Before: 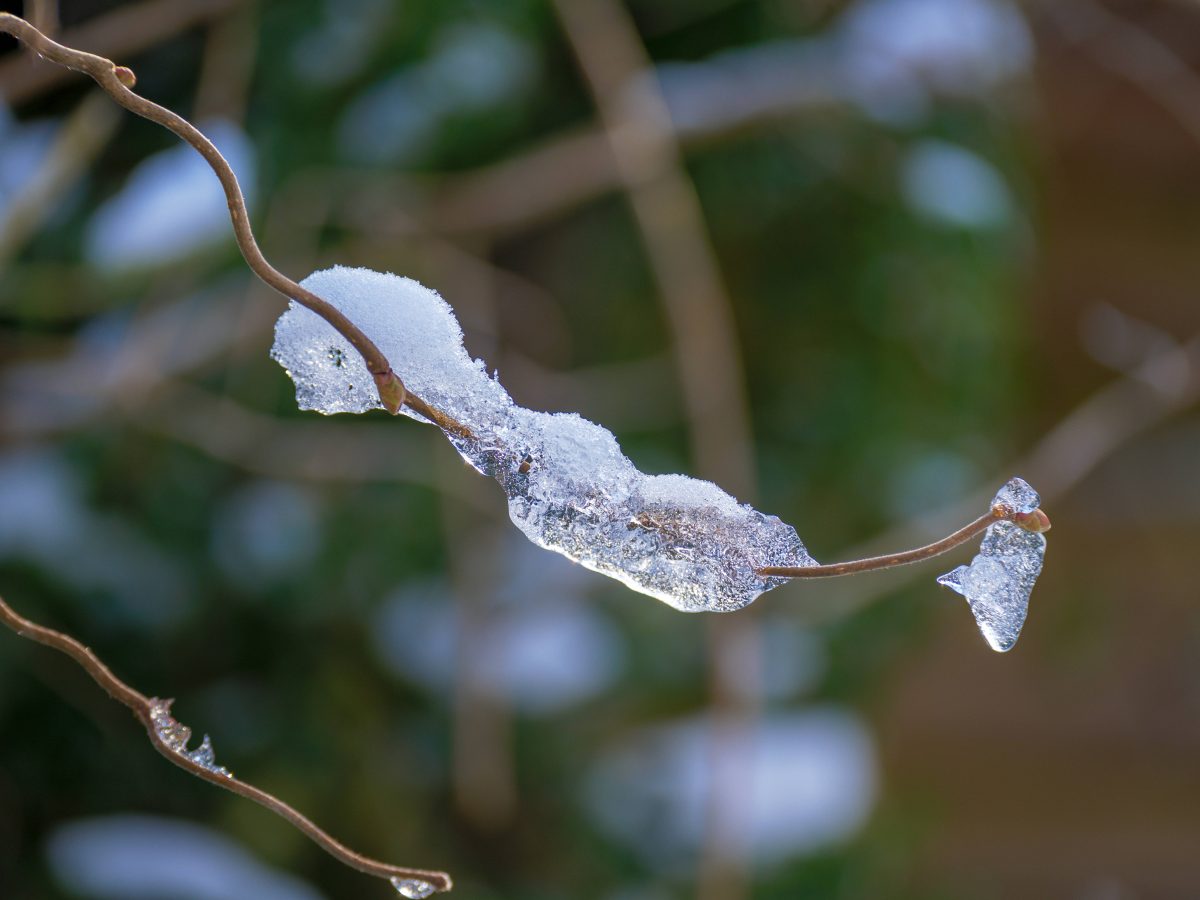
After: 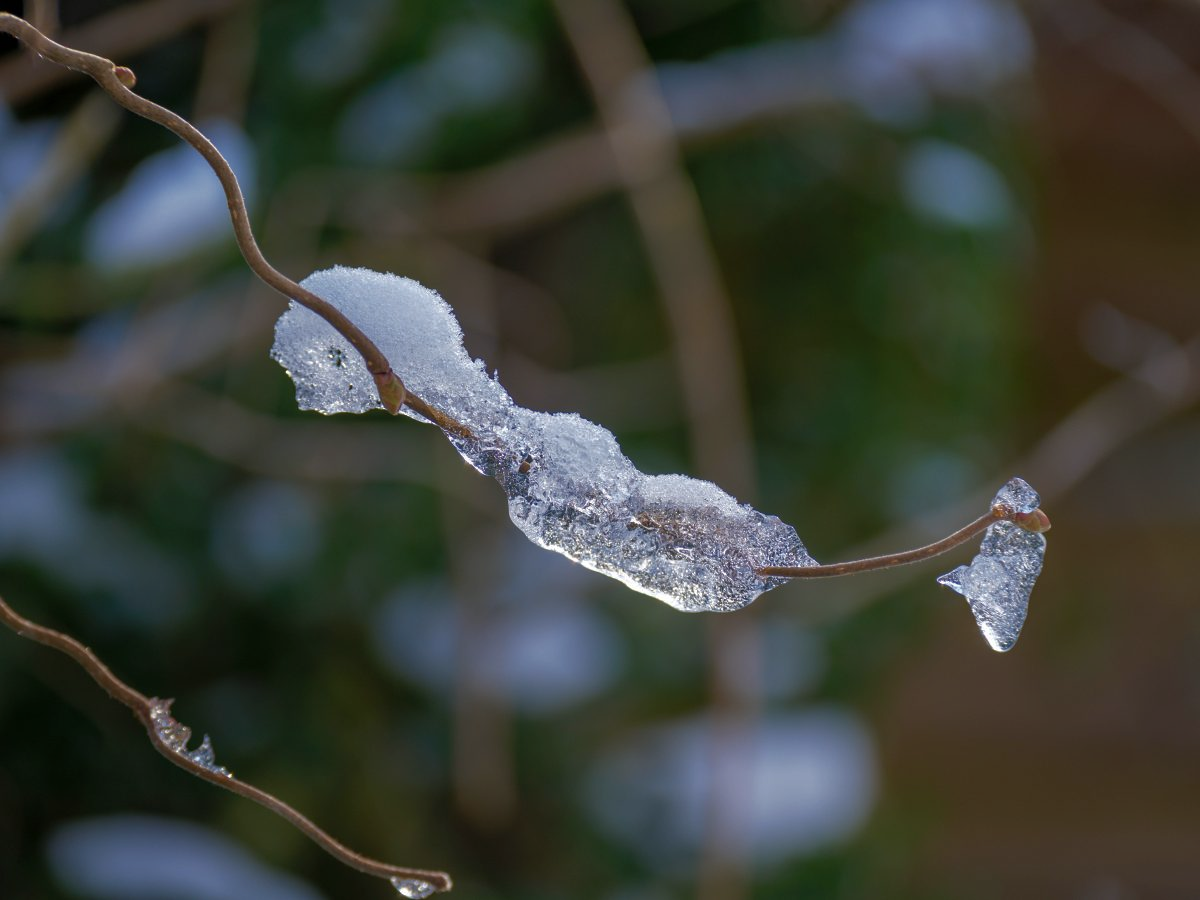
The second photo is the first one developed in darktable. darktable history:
base curve: curves: ch0 [(0, 0) (0.595, 0.418) (1, 1)]
